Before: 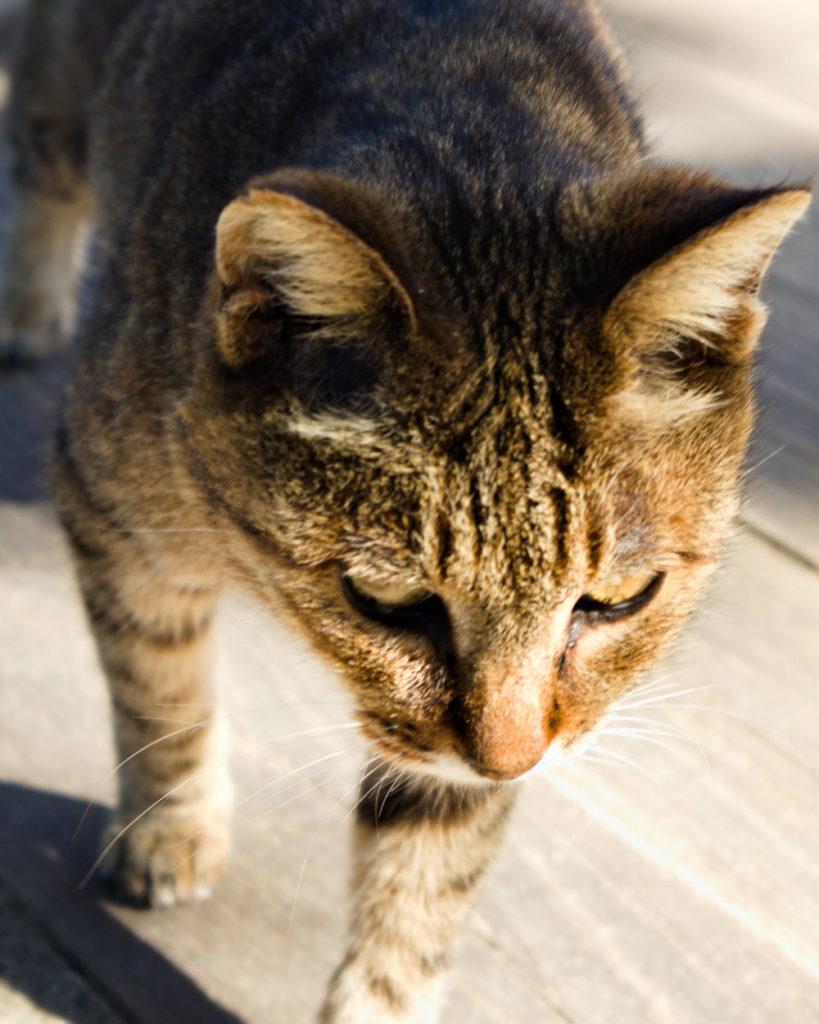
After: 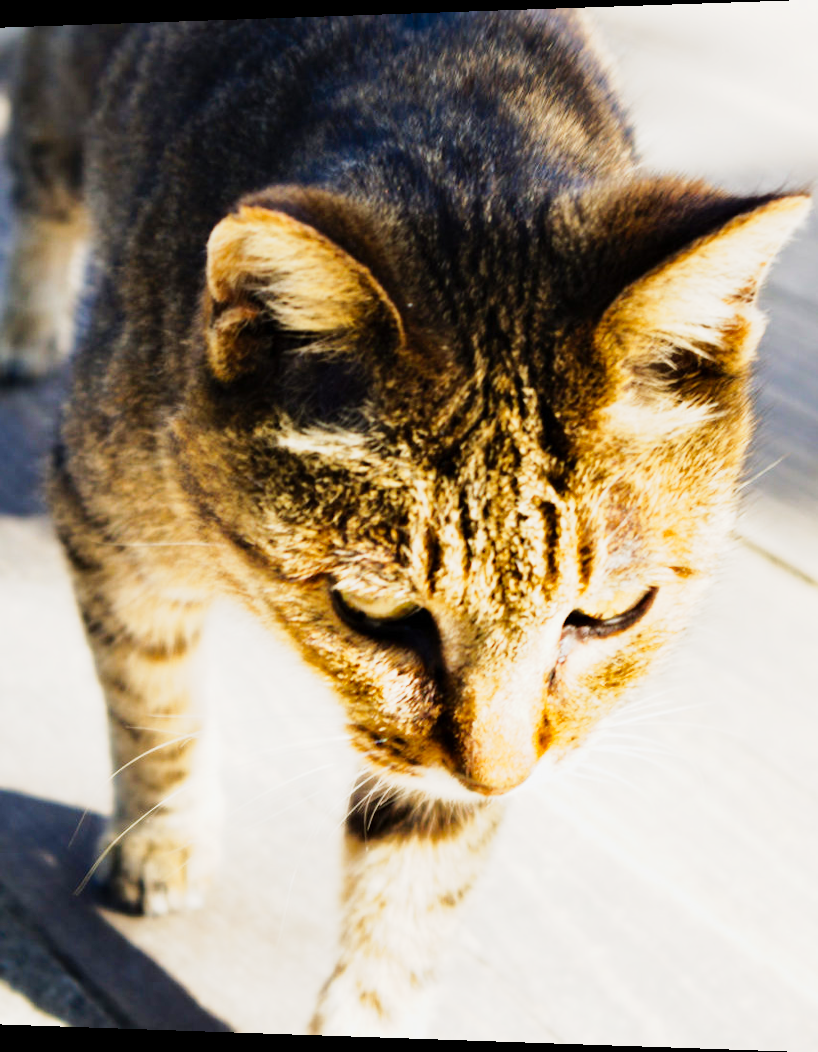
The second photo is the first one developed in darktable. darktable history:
shadows and highlights: shadows -20, white point adjustment -2, highlights -35
rotate and perspective: lens shift (horizontal) -0.055, automatic cropping off
tone curve: curves: ch0 [(0, 0) (0.003, 0.003) (0.011, 0.012) (0.025, 0.027) (0.044, 0.048) (0.069, 0.074) (0.1, 0.117) (0.136, 0.177) (0.177, 0.246) (0.224, 0.324) (0.277, 0.422) (0.335, 0.531) (0.399, 0.633) (0.468, 0.733) (0.543, 0.824) (0.623, 0.895) (0.709, 0.938) (0.801, 0.961) (0.898, 0.98) (1, 1)], preserve colors none
